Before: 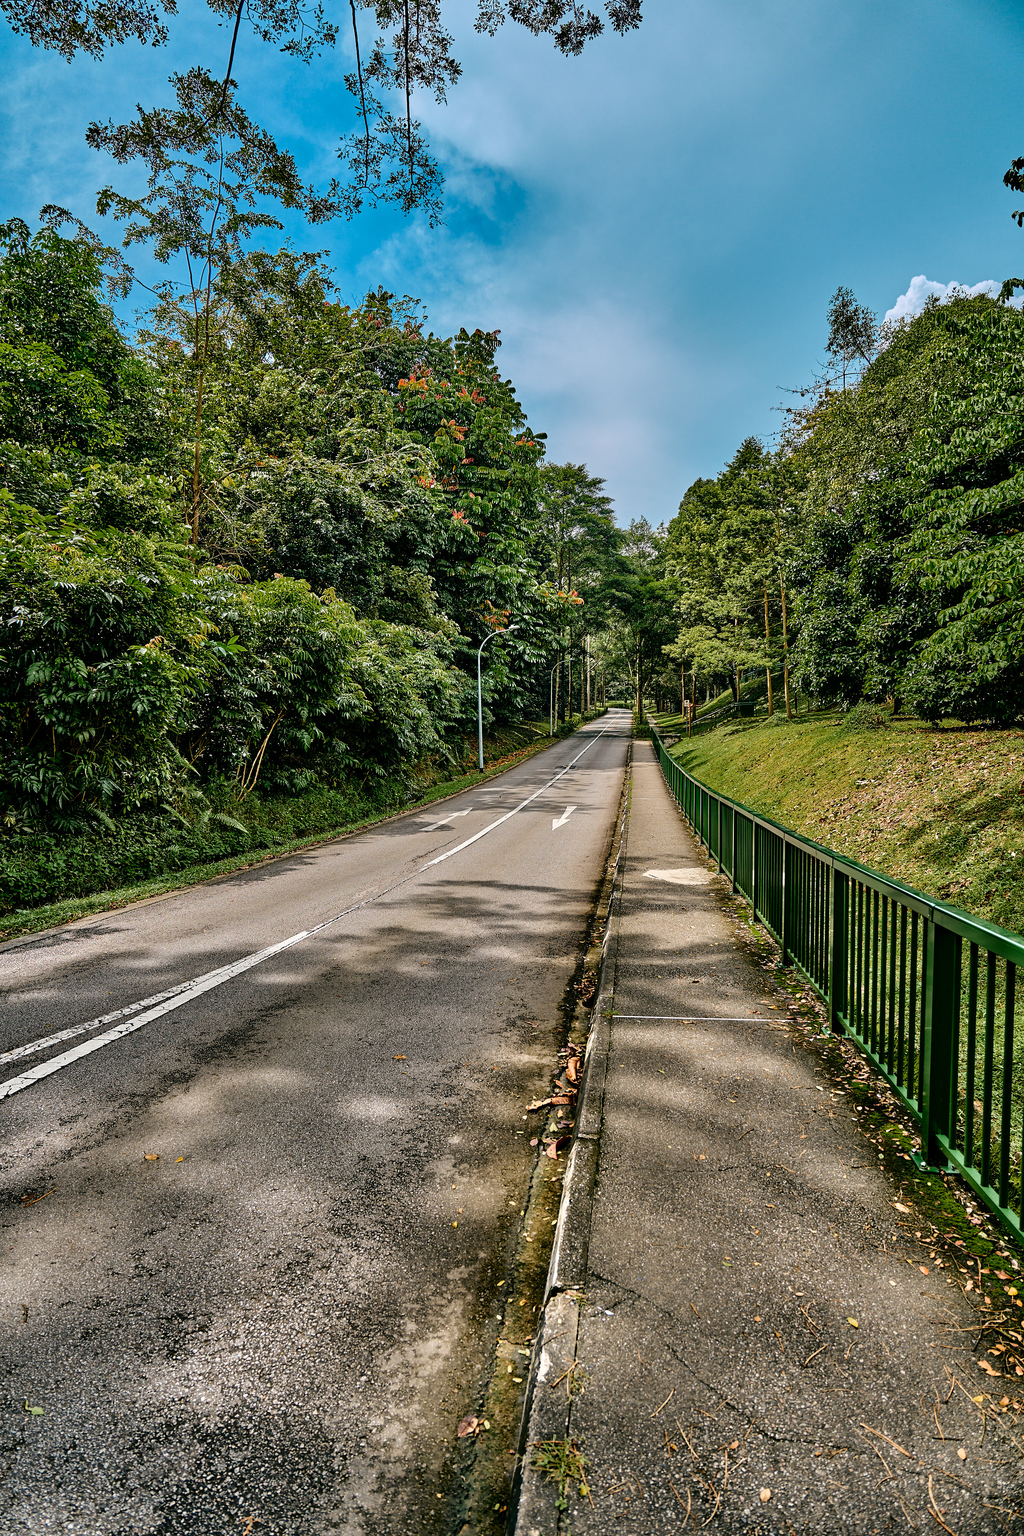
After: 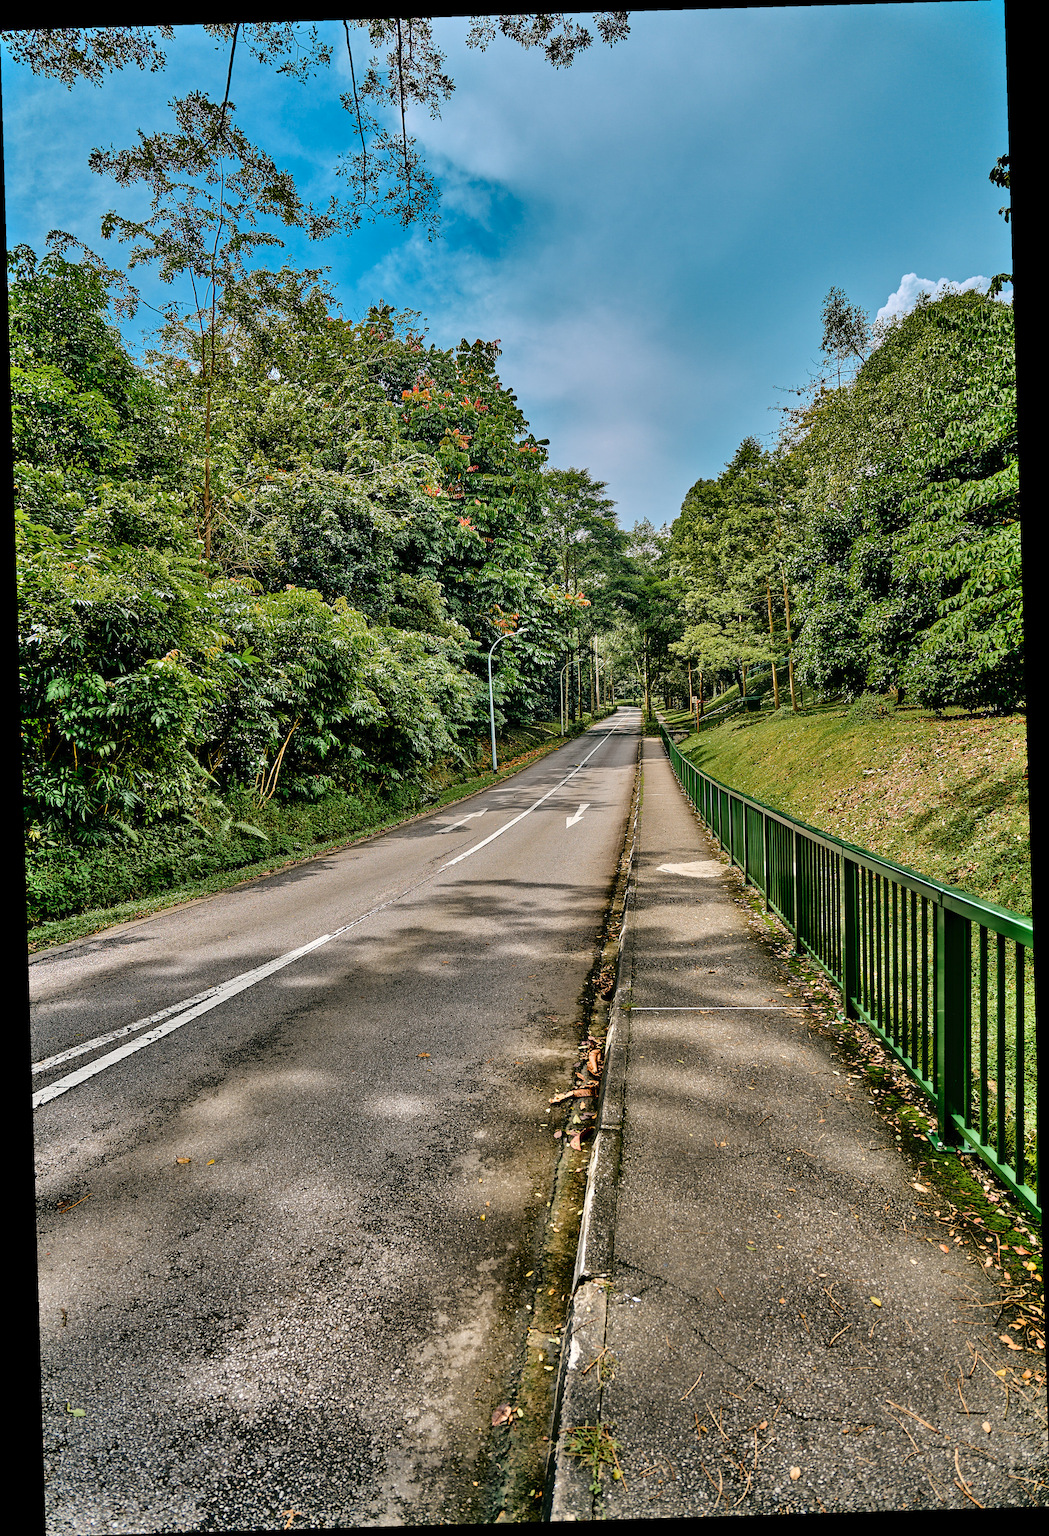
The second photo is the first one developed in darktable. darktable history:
shadows and highlights: soften with gaussian
rotate and perspective: rotation -1.75°, automatic cropping off
